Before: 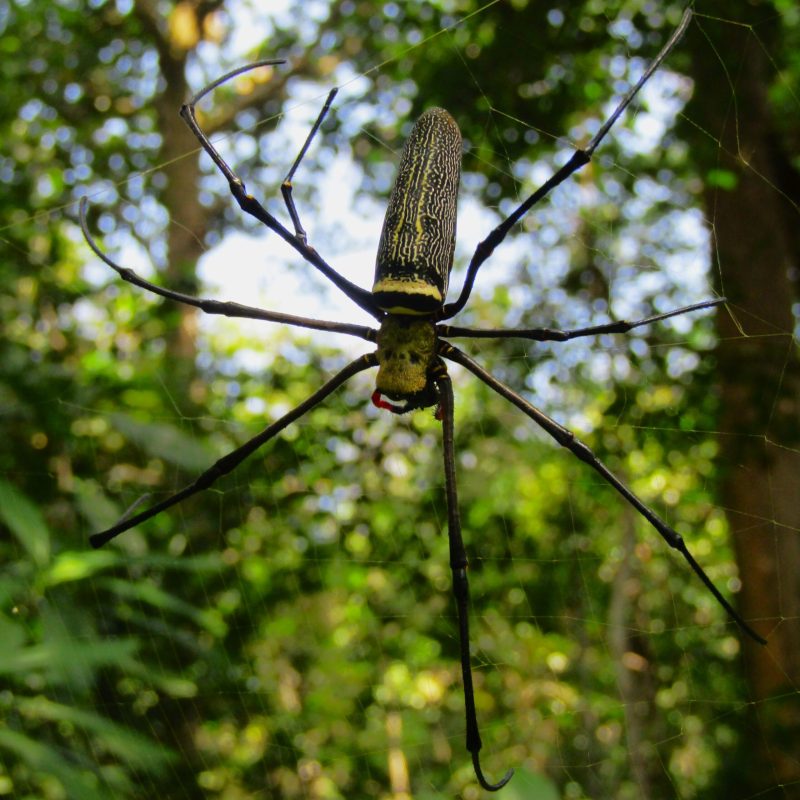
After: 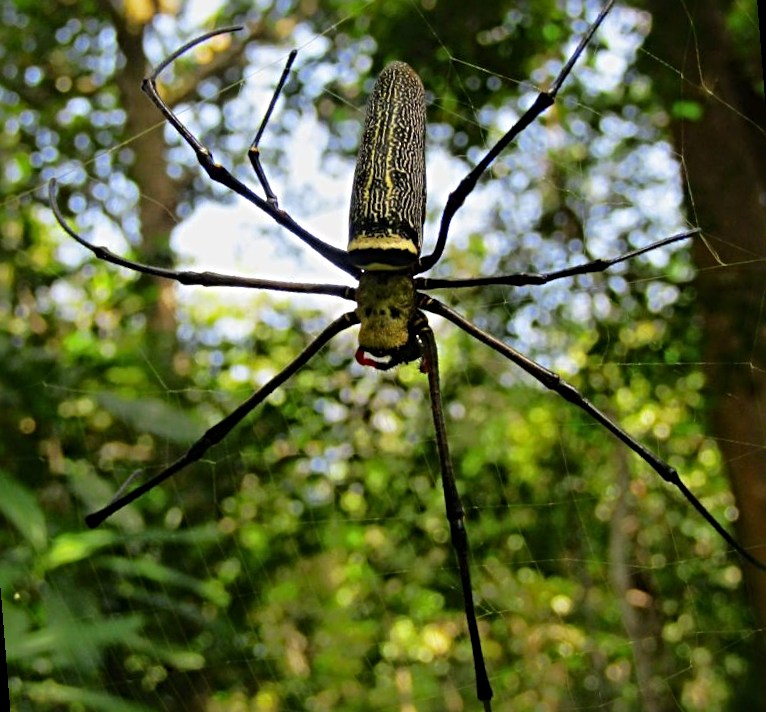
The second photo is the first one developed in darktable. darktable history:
sharpen: radius 4.883
rotate and perspective: rotation -4.57°, crop left 0.054, crop right 0.944, crop top 0.087, crop bottom 0.914
